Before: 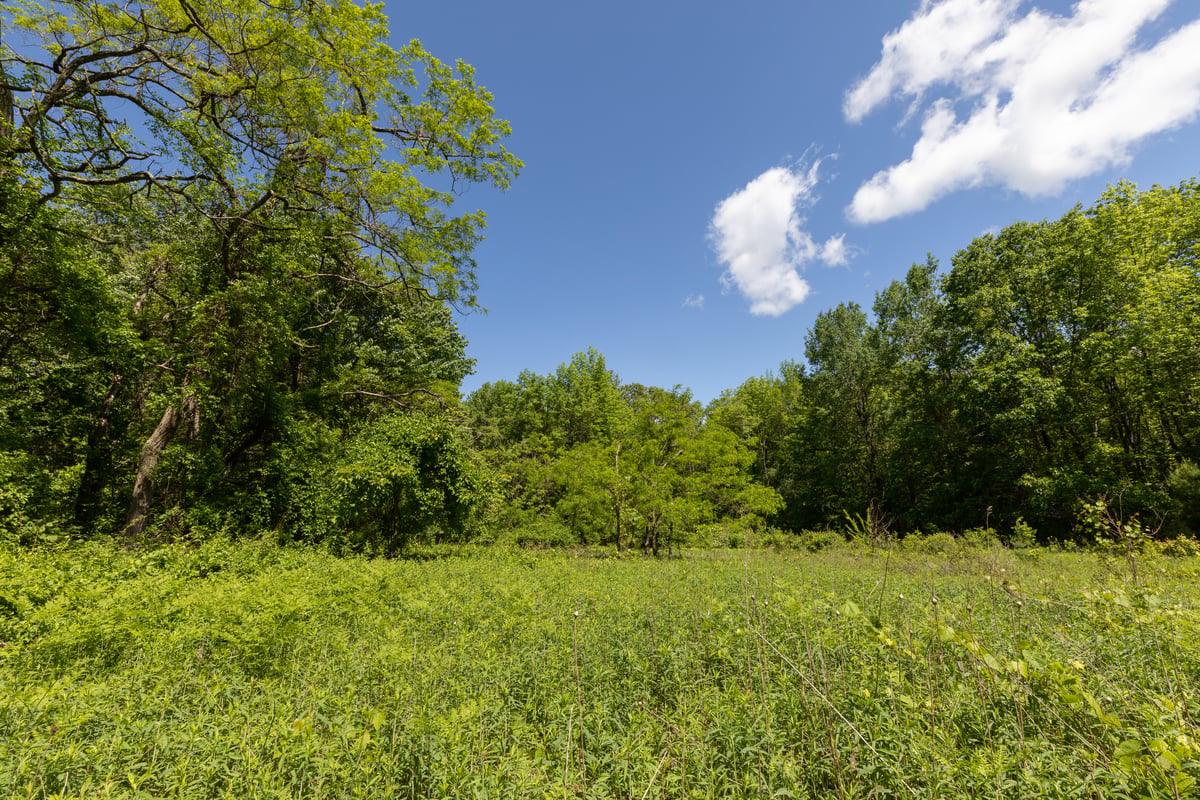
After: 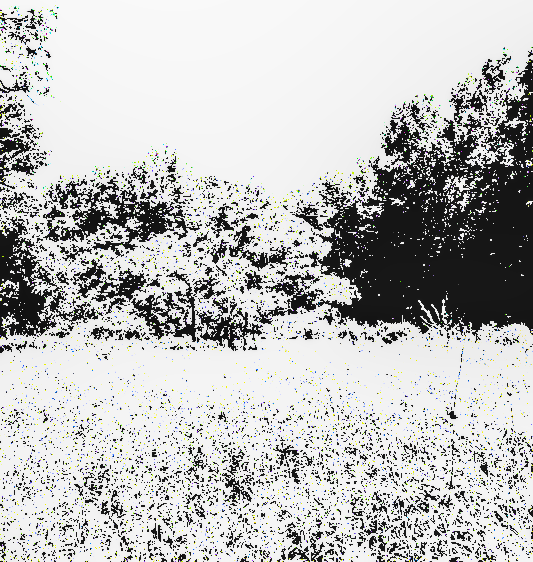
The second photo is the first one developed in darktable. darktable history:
sharpen: on, module defaults
filmic rgb: black relative exposure -9.5 EV, white relative exposure 3.02 EV, hardness 6.12
contrast brightness saturation: contrast 0.2, brightness 0.15, saturation 0.14
exposure: black level correction 0.1, exposure 3 EV, compensate highlight preservation false
local contrast: detail 150%
crop: left 35.432%, top 26.233%, right 20.145%, bottom 3.432%
